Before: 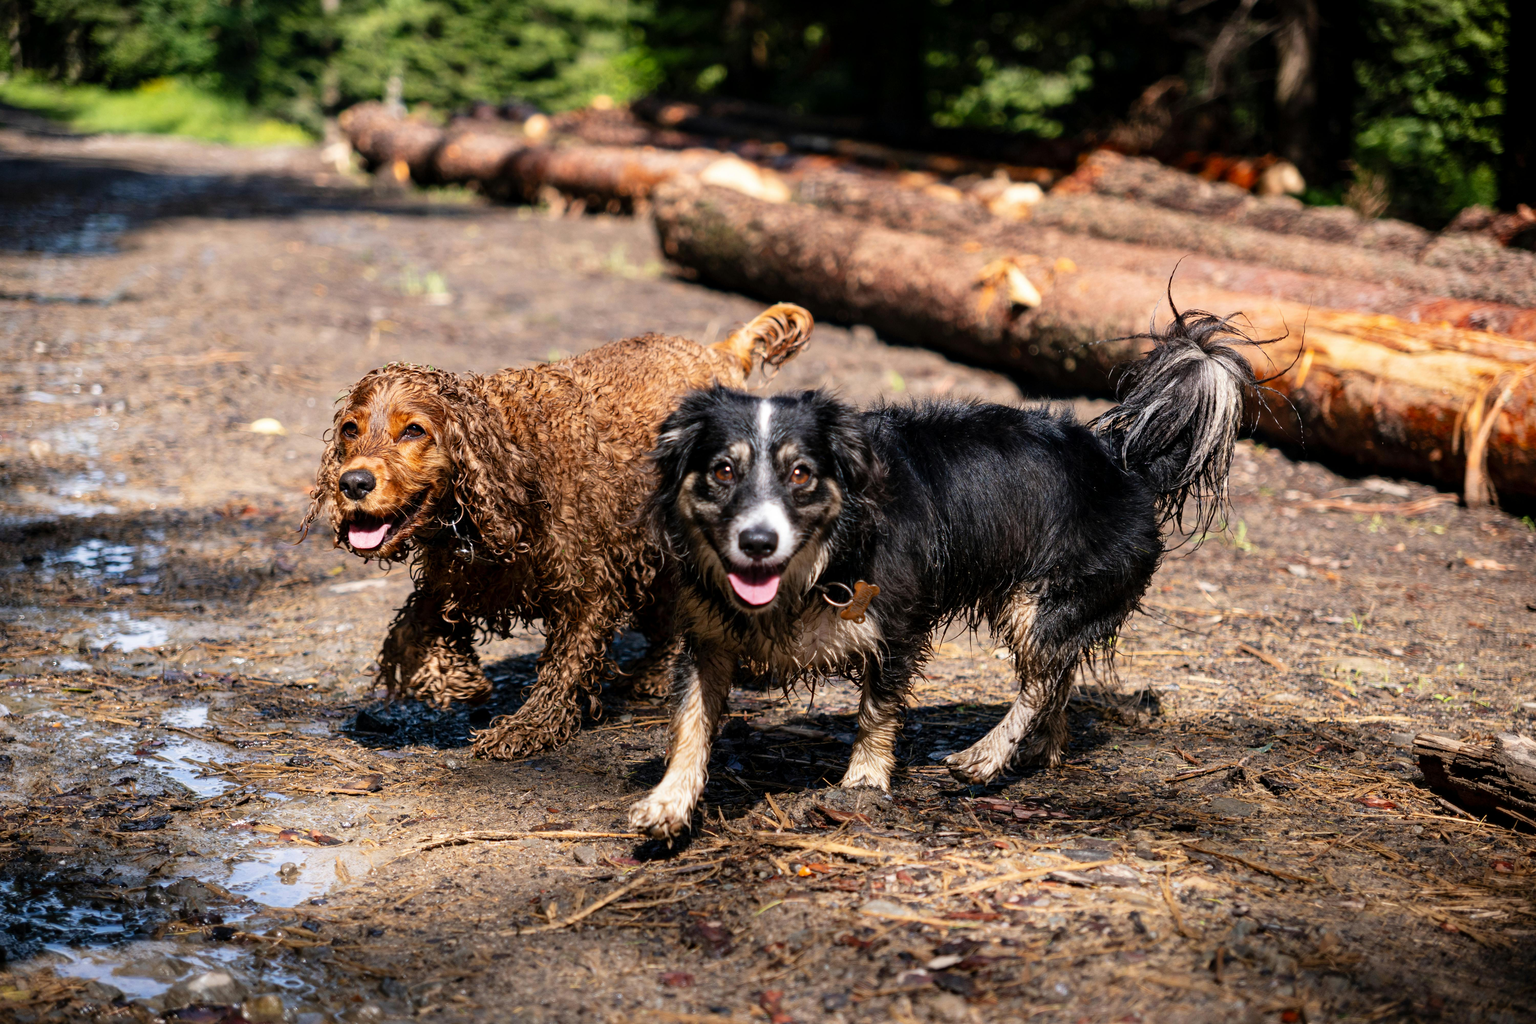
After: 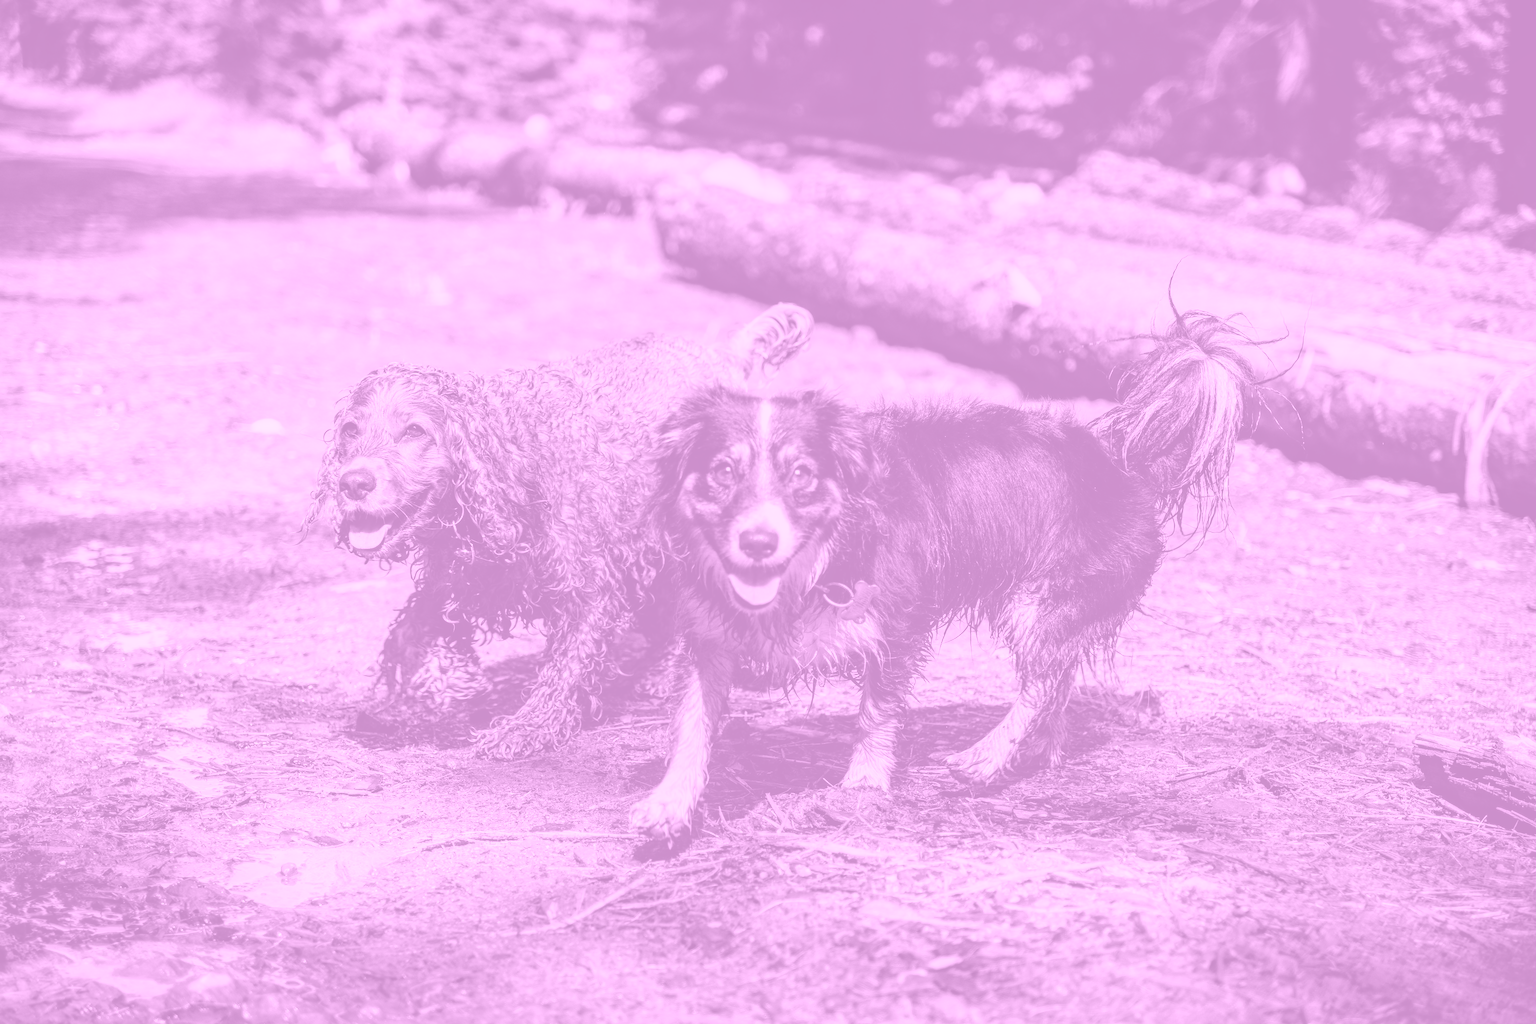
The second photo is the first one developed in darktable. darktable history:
colorize: hue 331.2°, saturation 69%, source mix 30.28%, lightness 69.02%, version 1
local contrast: on, module defaults
sharpen: radius 1.864, amount 0.398, threshold 1.271
